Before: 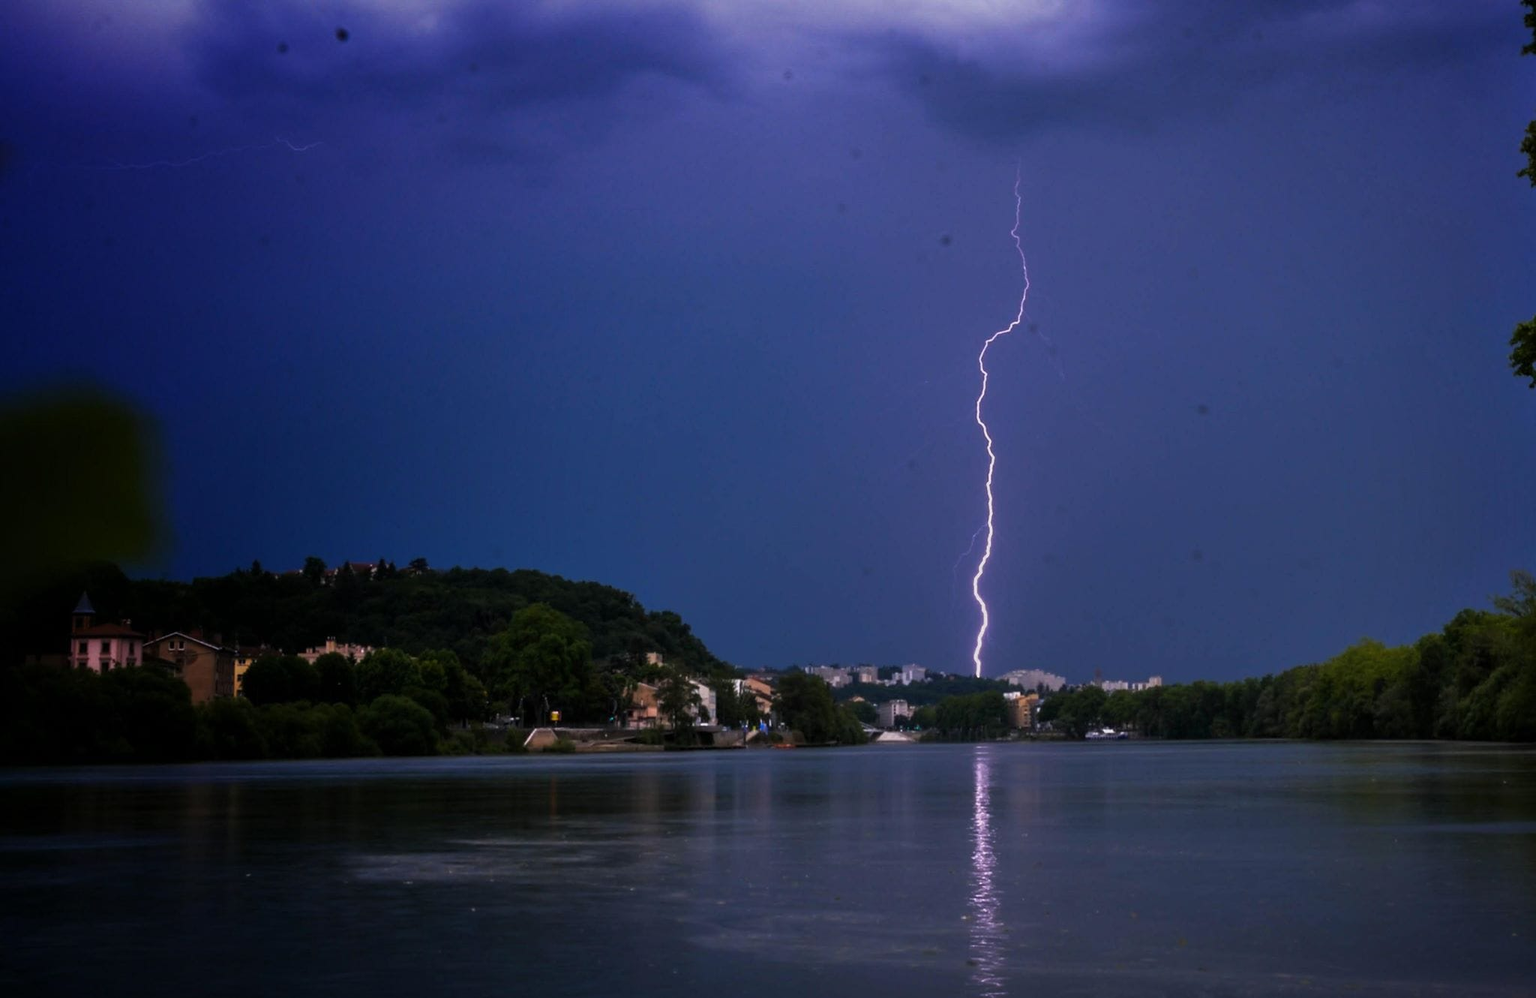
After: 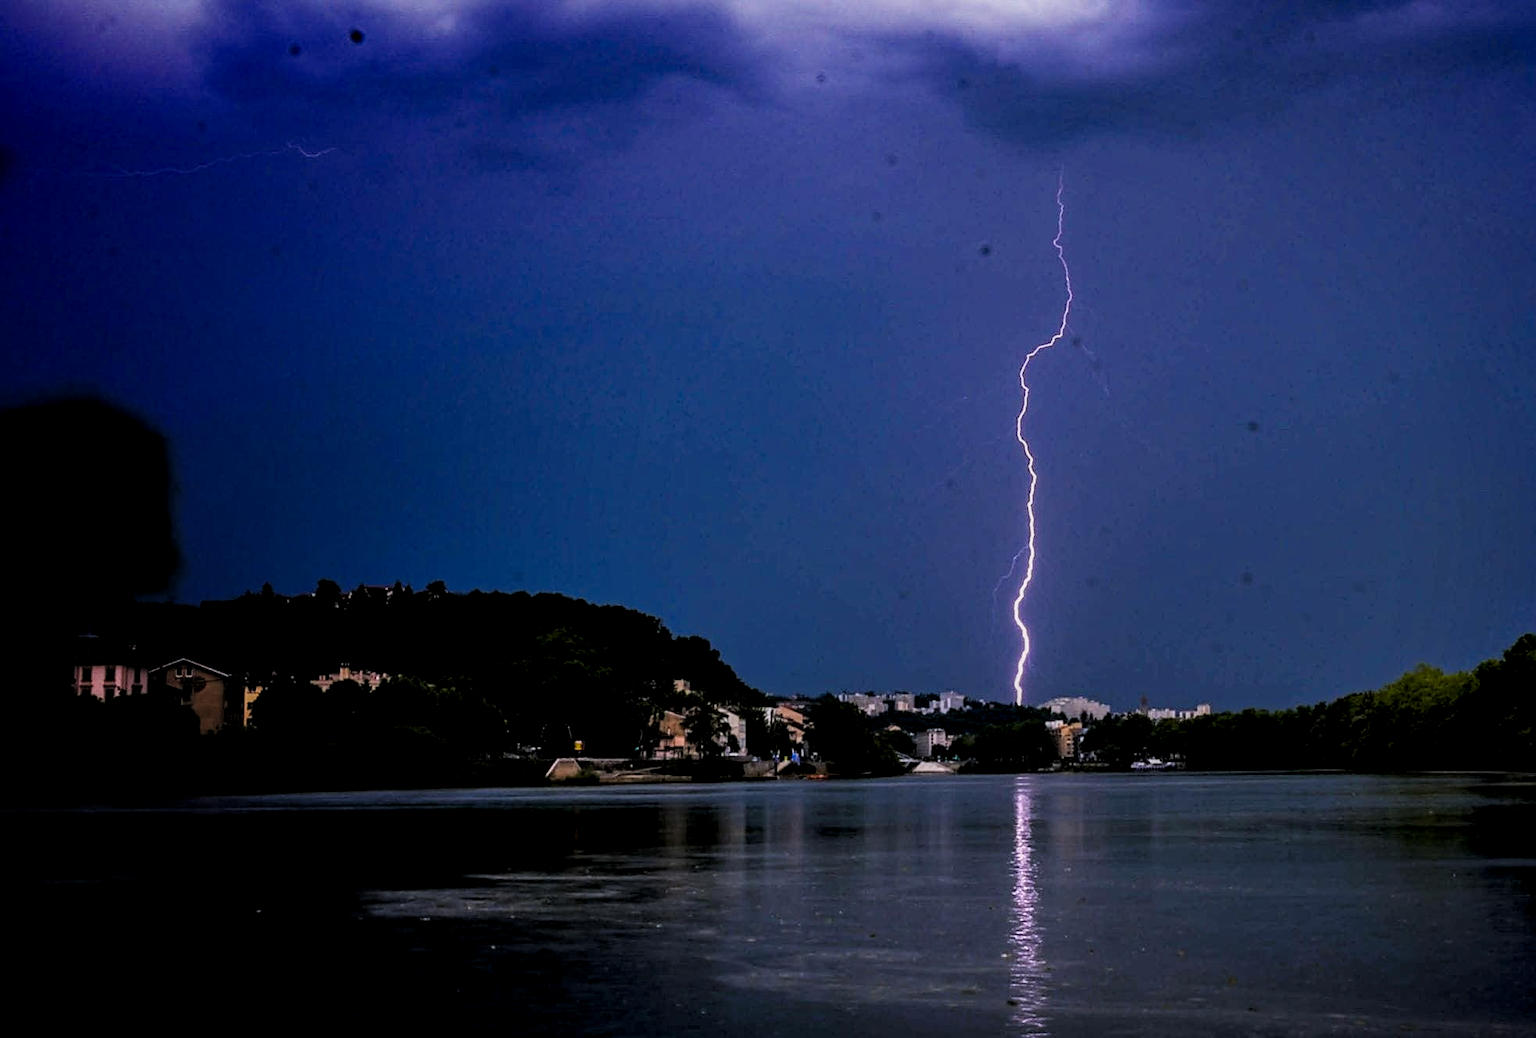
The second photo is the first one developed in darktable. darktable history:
filmic rgb: middle gray luminance 29.93%, black relative exposure -9.01 EV, white relative exposure 7 EV, threshold 2.96 EV, target black luminance 0%, hardness 2.96, latitude 2.07%, contrast 0.961, highlights saturation mix 3.63%, shadows ↔ highlights balance 12.15%, color science v4 (2020), enable highlight reconstruction true
haze removal: strength 0.291, distance 0.243, compatibility mode true, adaptive false
sharpen: on, module defaults
local contrast: highlights 21%, detail 150%
crop: right 4.002%, bottom 0.032%
